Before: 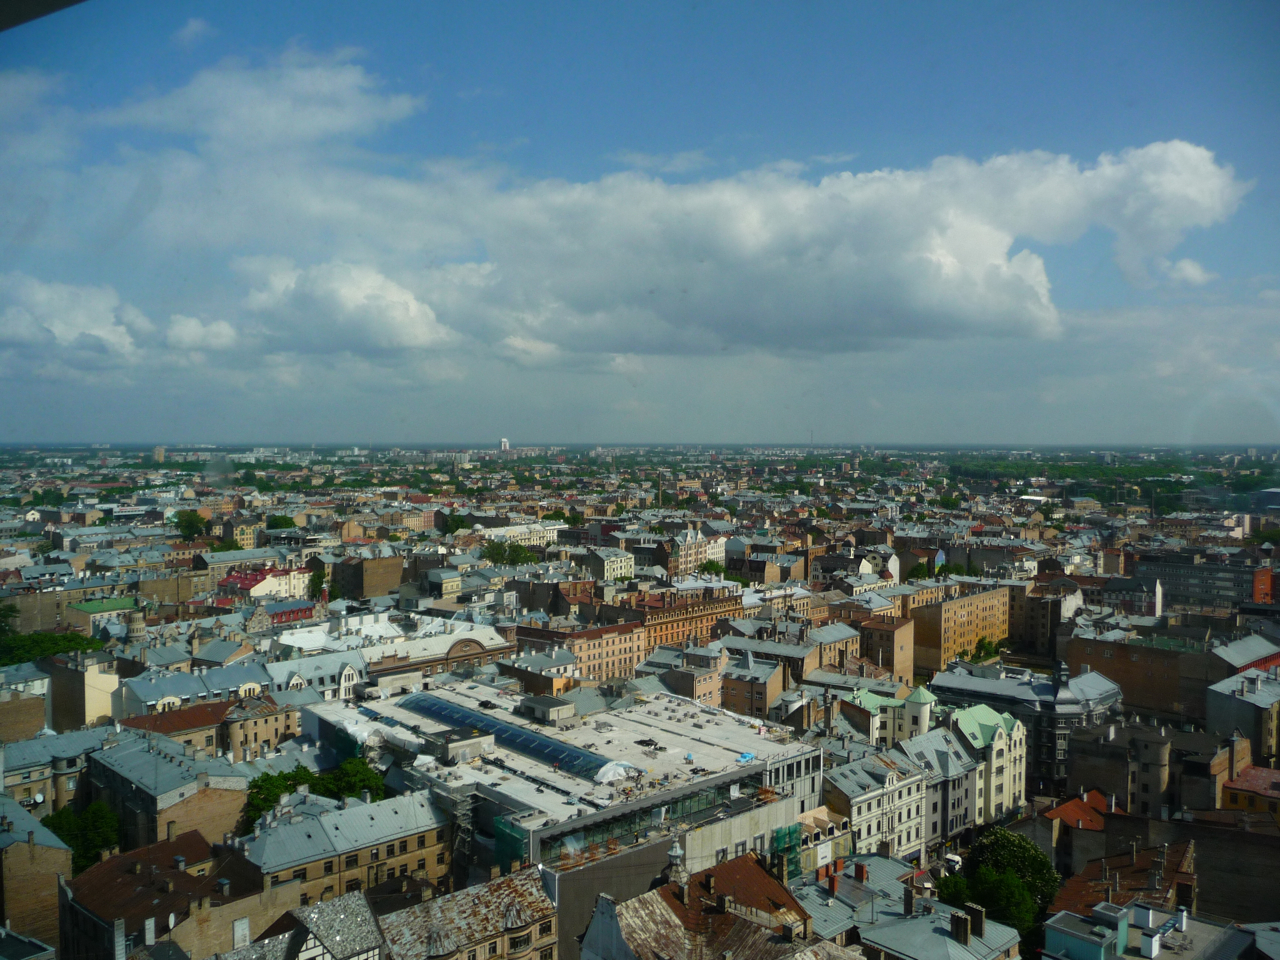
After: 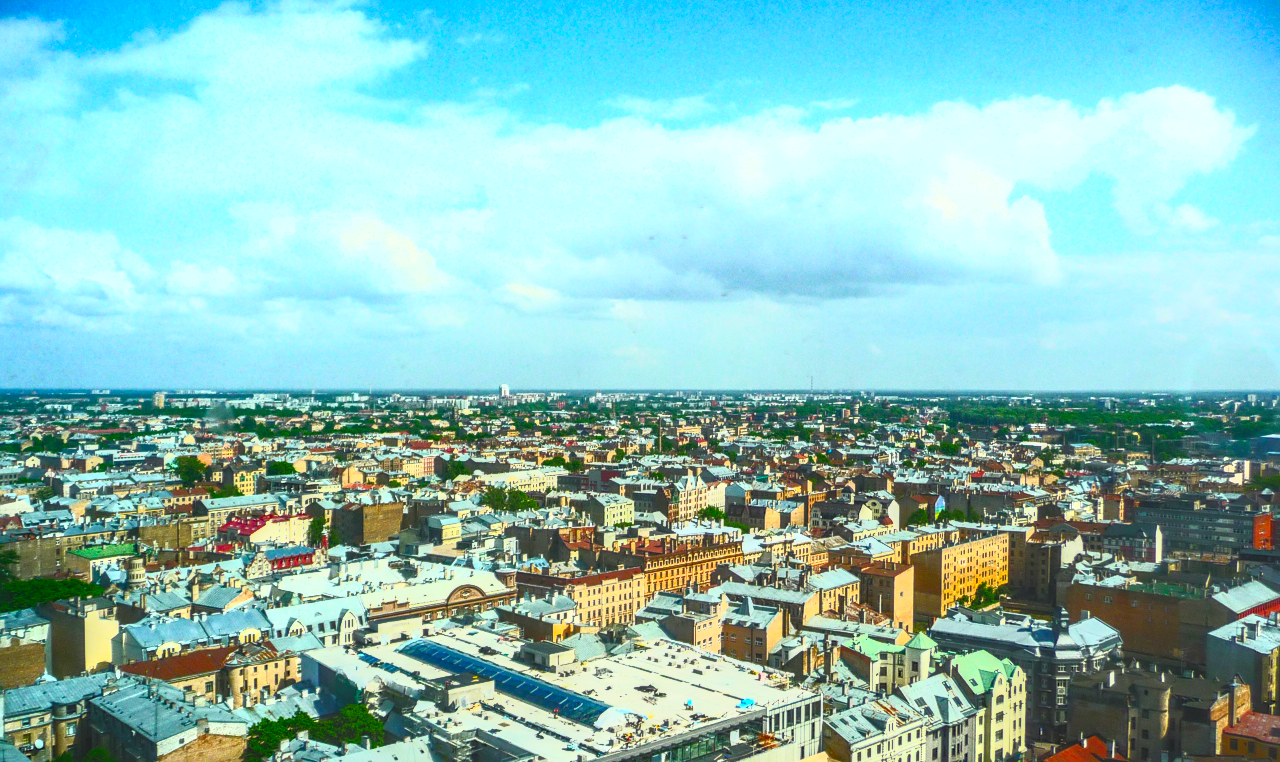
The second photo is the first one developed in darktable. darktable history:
sharpen: amount 0.2
crop and rotate: top 5.667%, bottom 14.937%
local contrast: highlights 0%, shadows 0%, detail 133%
contrast brightness saturation: contrast 1, brightness 1, saturation 1
